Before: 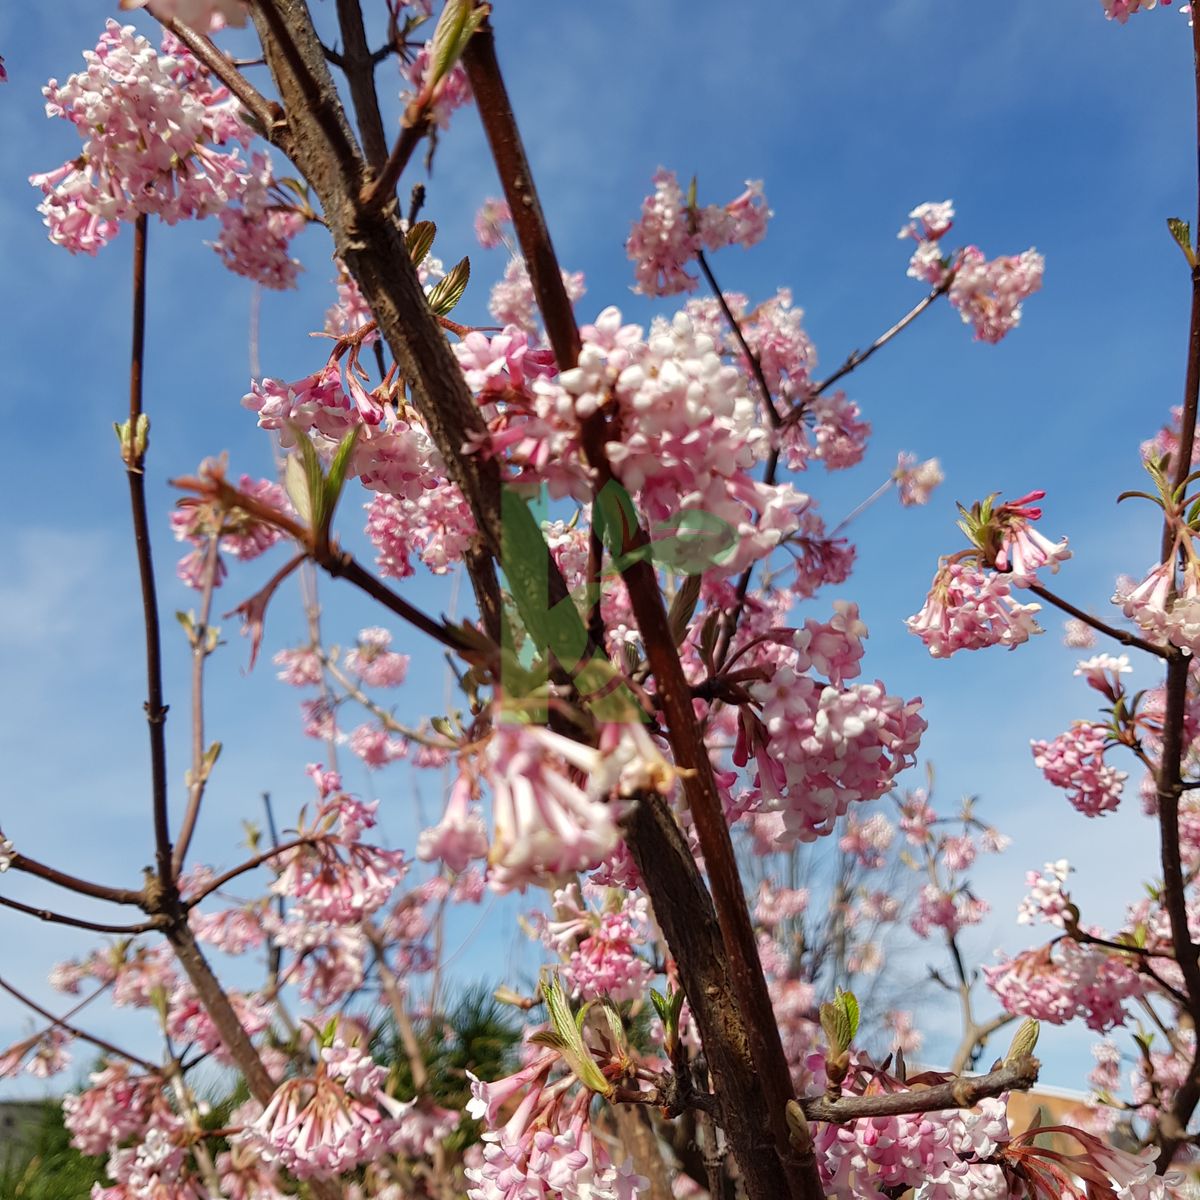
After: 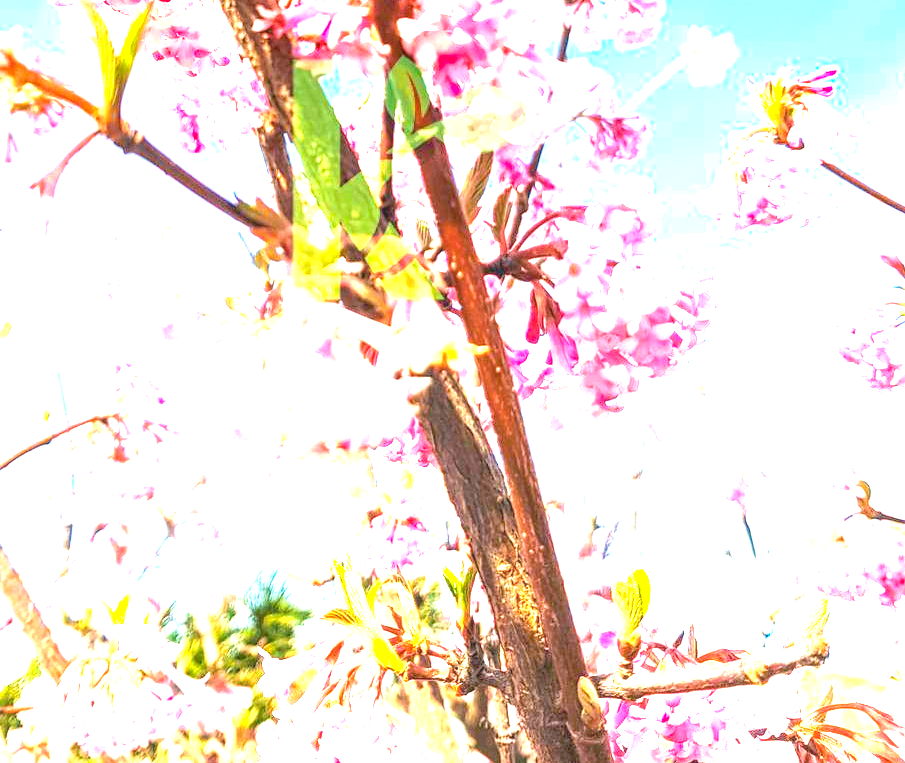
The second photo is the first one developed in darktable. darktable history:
exposure: exposure 3.087 EV, compensate highlight preservation false
local contrast: highlights 25%, detail 130%
crop and rotate: left 17.408%, top 35.309%, right 7.13%, bottom 1.055%
color balance rgb: global offset › luminance -0.327%, global offset › chroma 0.106%, global offset › hue 162.25°, linear chroma grading › shadows -9.821%, linear chroma grading › global chroma 20.484%, perceptual saturation grading › global saturation 6.175%, perceptual brilliance grading › global brilliance 3.398%, global vibrance 14.718%
